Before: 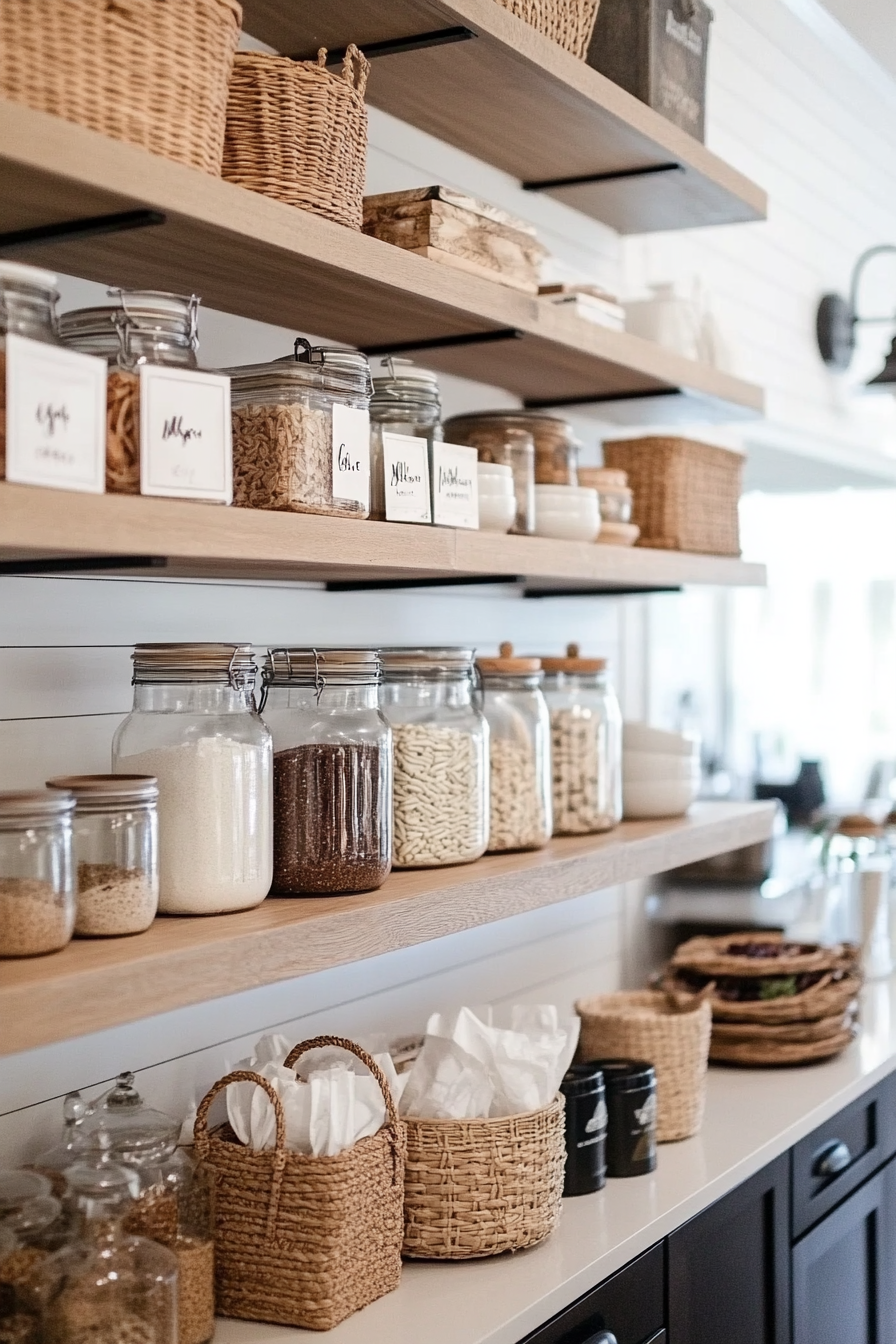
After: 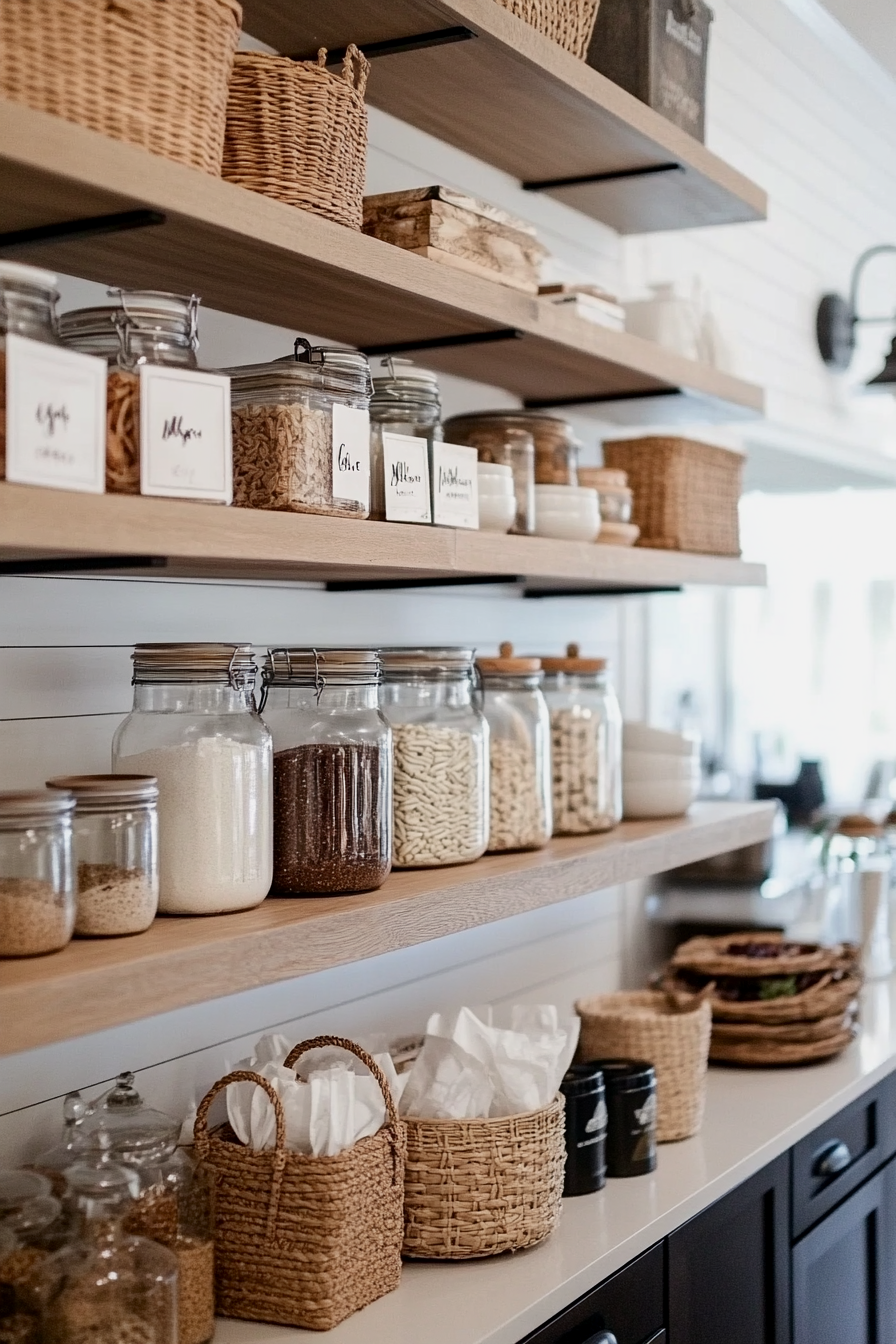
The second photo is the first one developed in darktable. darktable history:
contrast brightness saturation: contrast 0.03, brightness -0.04
base curve: curves: ch0 [(0, 0) (0.989, 0.992)]
levels: levels [0, 0.499, 1]
exposure: black level correction 0.029, exposure -0.073 EV
